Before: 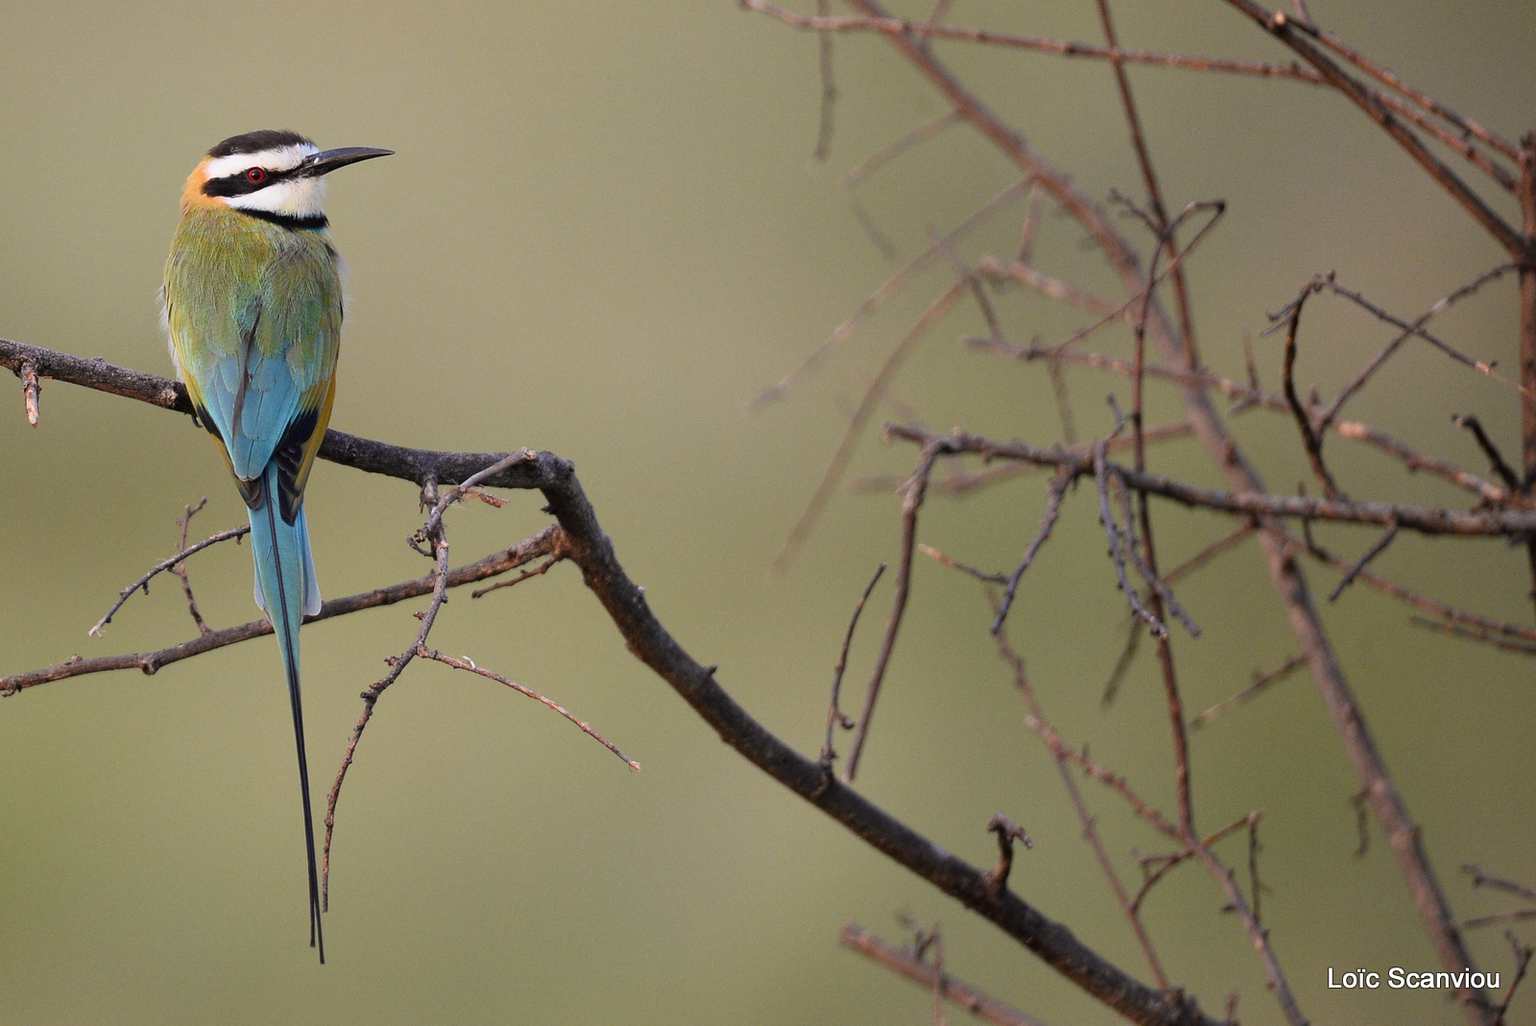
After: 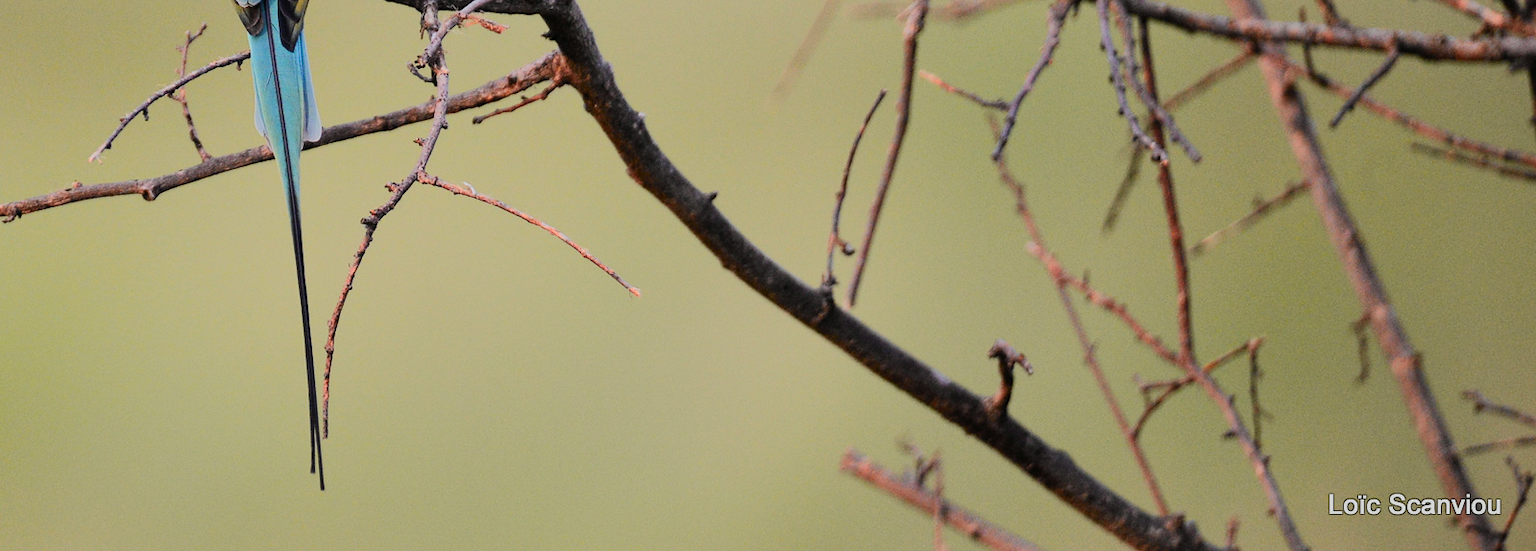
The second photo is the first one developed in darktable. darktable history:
filmic rgb: middle gray luminance 29.9%, black relative exposure -8.98 EV, white relative exposure 7 EV, target black luminance 0%, hardness 2.93, latitude 1.36%, contrast 0.962, highlights saturation mix 6.01%, shadows ↔ highlights balance 12.84%, preserve chrominance RGB euclidean norm, color science v5 (2021), contrast in shadows safe, contrast in highlights safe
crop and rotate: top 46.262%, right 0.039%
exposure: black level correction 0, exposure 0.499 EV, compensate highlight preservation false
tone curve: curves: ch0 [(0, 0.01) (0.037, 0.032) (0.131, 0.108) (0.275, 0.256) (0.483, 0.512) (0.61, 0.665) (0.696, 0.742) (0.792, 0.819) (0.911, 0.925) (0.997, 0.995)]; ch1 [(0, 0) (0.308, 0.29) (0.425, 0.411) (0.492, 0.488) (0.505, 0.503) (0.527, 0.531) (0.568, 0.594) (0.683, 0.702) (0.746, 0.77) (1, 1)]; ch2 [(0, 0) (0.246, 0.233) (0.36, 0.352) (0.415, 0.415) (0.485, 0.487) (0.502, 0.504) (0.525, 0.523) (0.539, 0.553) (0.587, 0.594) (0.636, 0.652) (0.711, 0.729) (0.845, 0.855) (0.998, 0.977)], color space Lab, independent channels, preserve colors none
